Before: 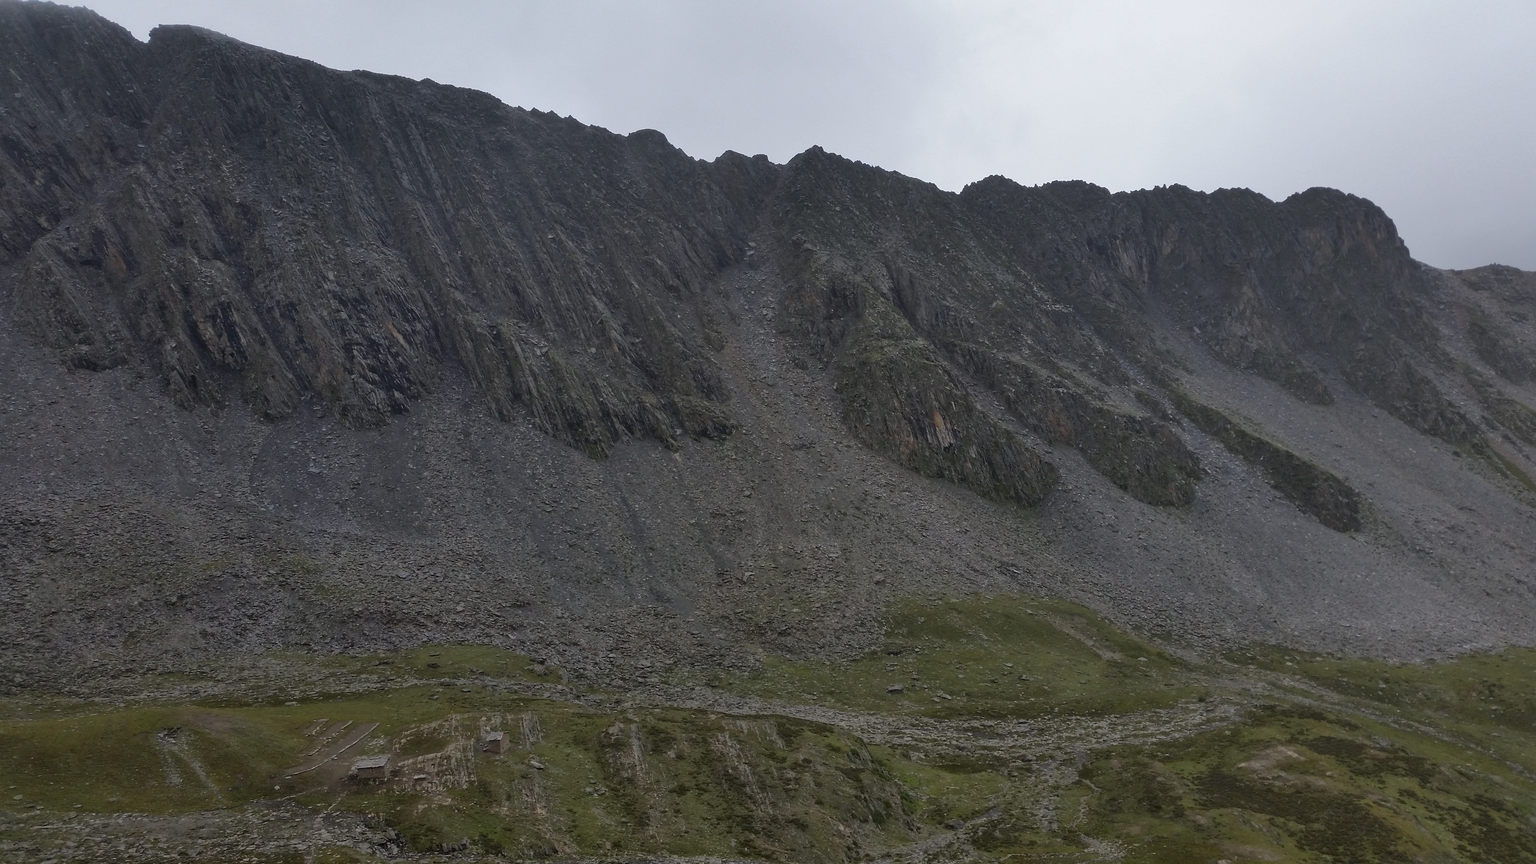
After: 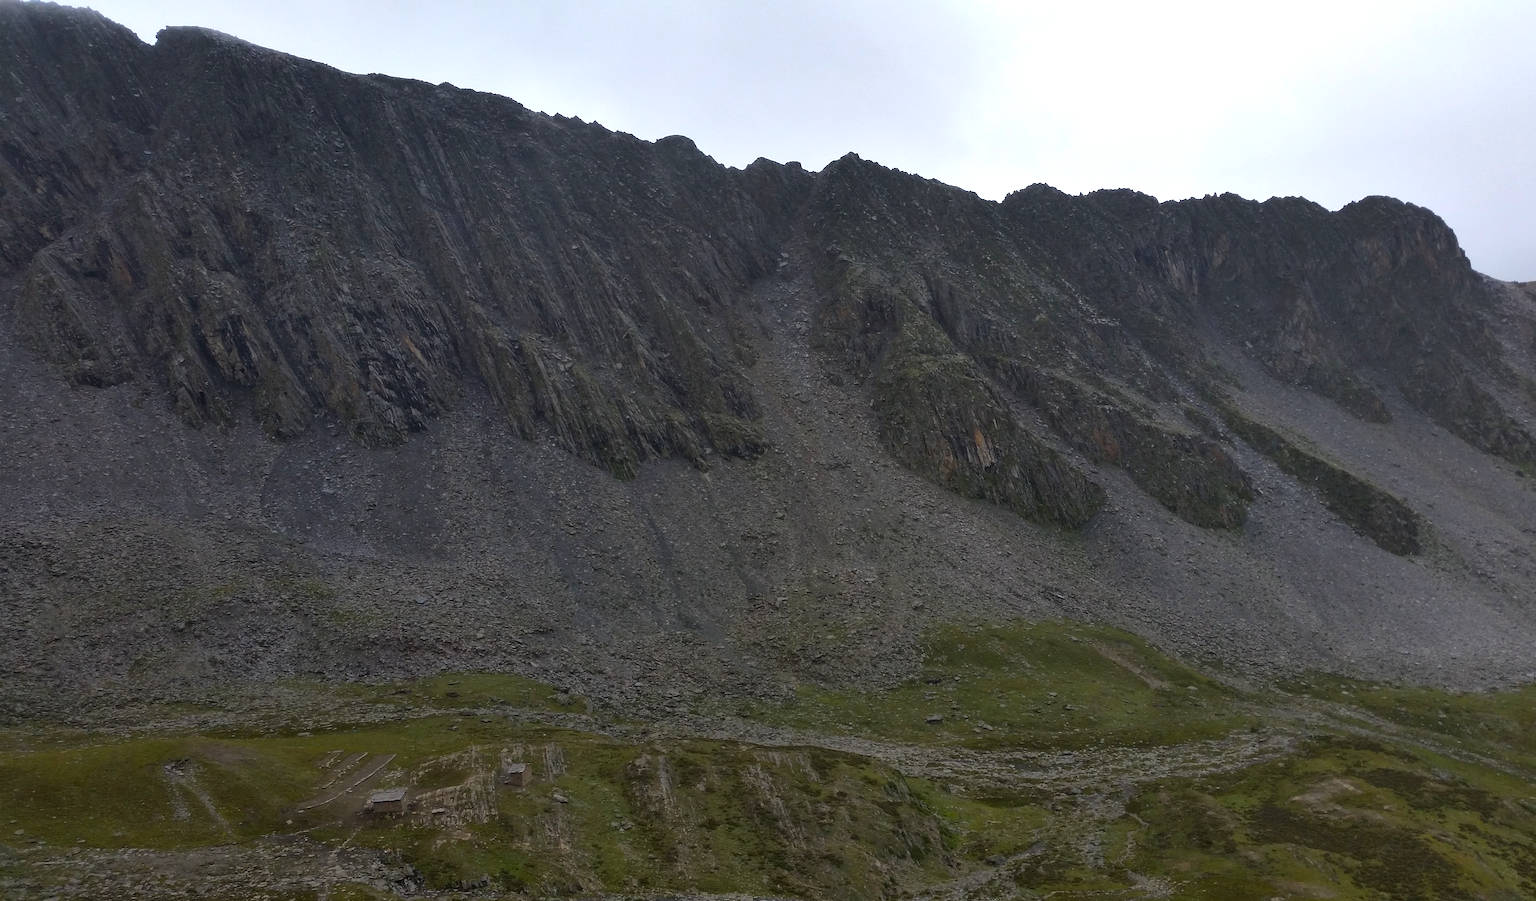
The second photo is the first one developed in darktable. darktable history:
color balance rgb: perceptual saturation grading › global saturation 20%, global vibrance 20%
crop: right 4.126%, bottom 0.031%
tone equalizer: -8 EV 0.001 EV, -7 EV -0.002 EV, -6 EV 0.002 EV, -5 EV -0.03 EV, -4 EV -0.116 EV, -3 EV -0.169 EV, -2 EV 0.24 EV, -1 EV 0.702 EV, +0 EV 0.493 EV
